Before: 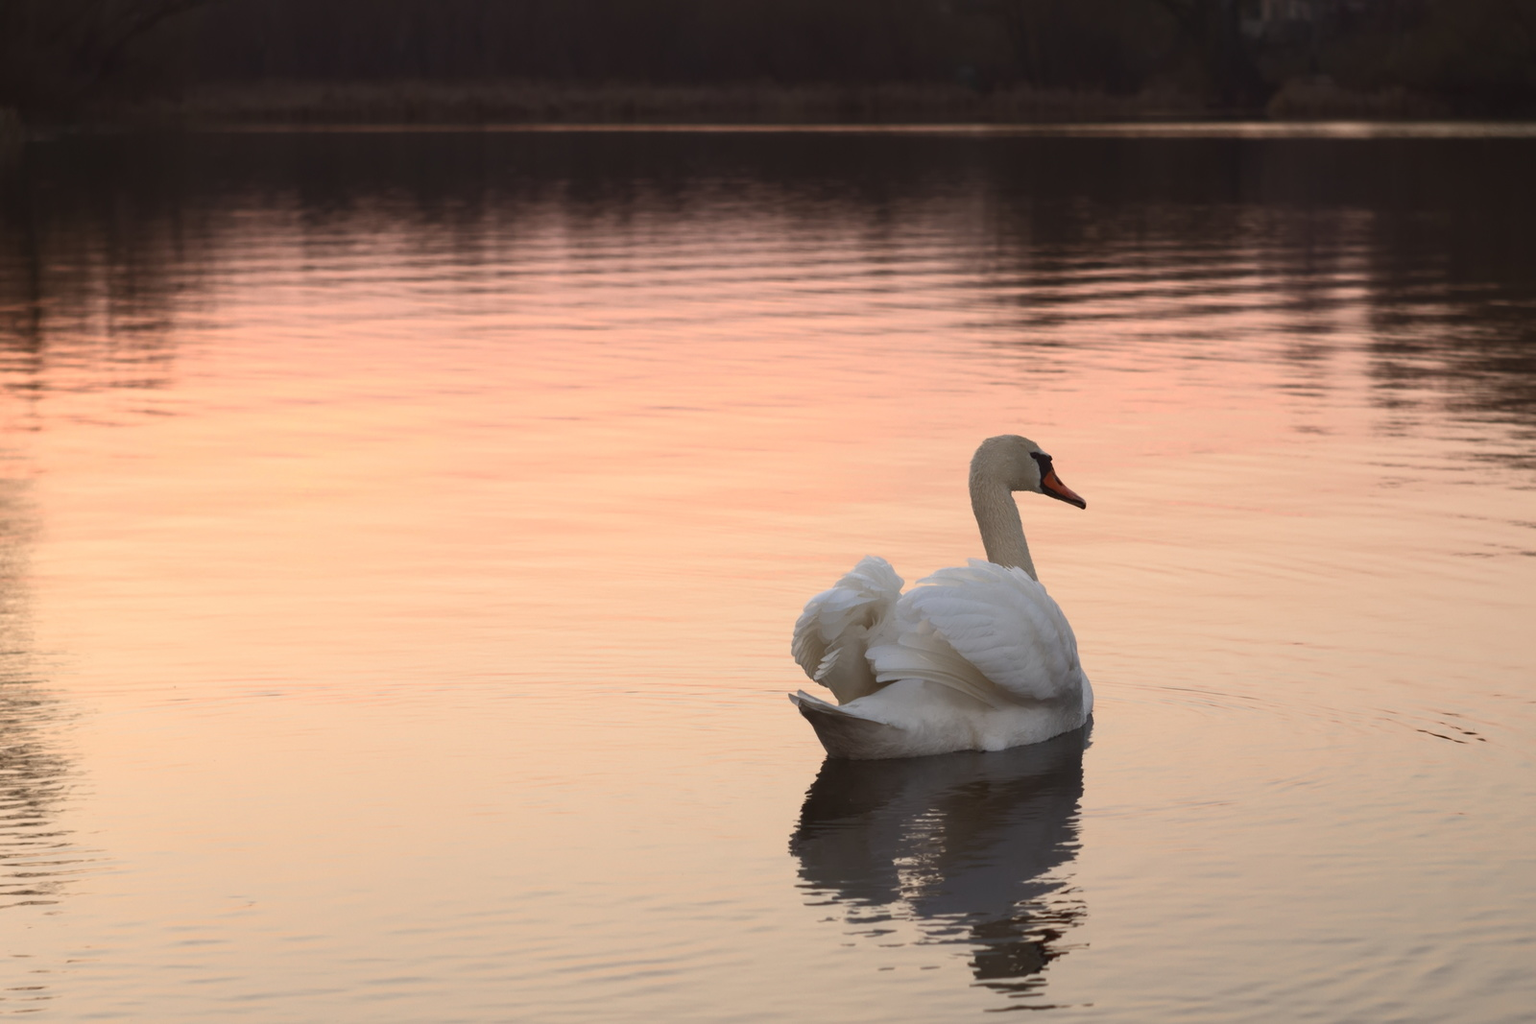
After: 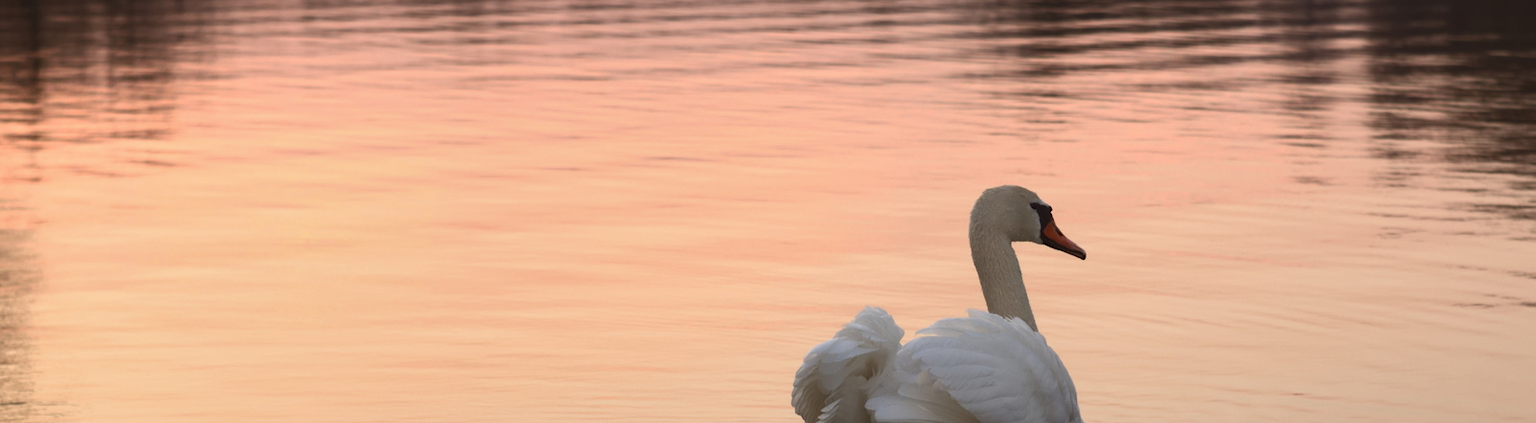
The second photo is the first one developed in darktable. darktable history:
shadows and highlights: radius 261.94, highlights color adjustment 46.22%, soften with gaussian
crop and rotate: top 24.409%, bottom 34.242%
